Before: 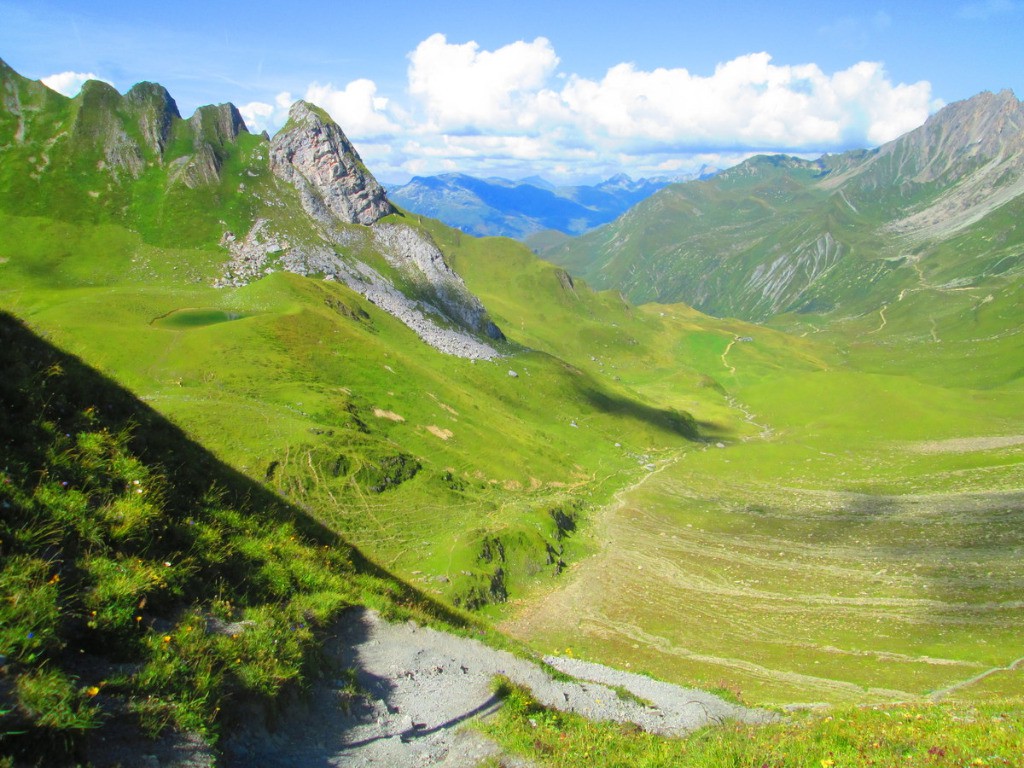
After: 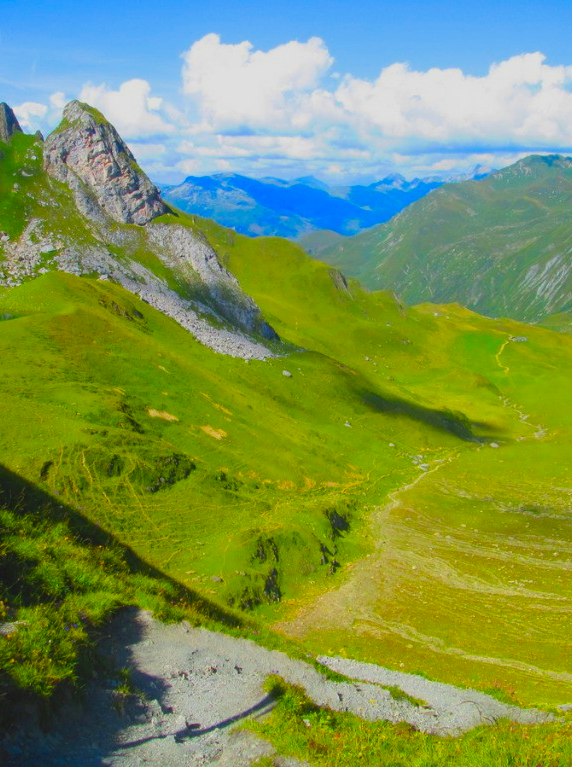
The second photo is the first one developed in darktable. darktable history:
exposure: exposure -0.455 EV, compensate exposure bias true, compensate highlight preservation false
color balance rgb: global offset › luminance 0.496%, linear chroma grading › shadows 10.019%, linear chroma grading › highlights 8.906%, linear chroma grading › global chroma 15.323%, linear chroma grading › mid-tones 14.685%, perceptual saturation grading › global saturation 17.652%, global vibrance 10.021%
crop: left 22.101%, right 22.008%, bottom 0.011%
